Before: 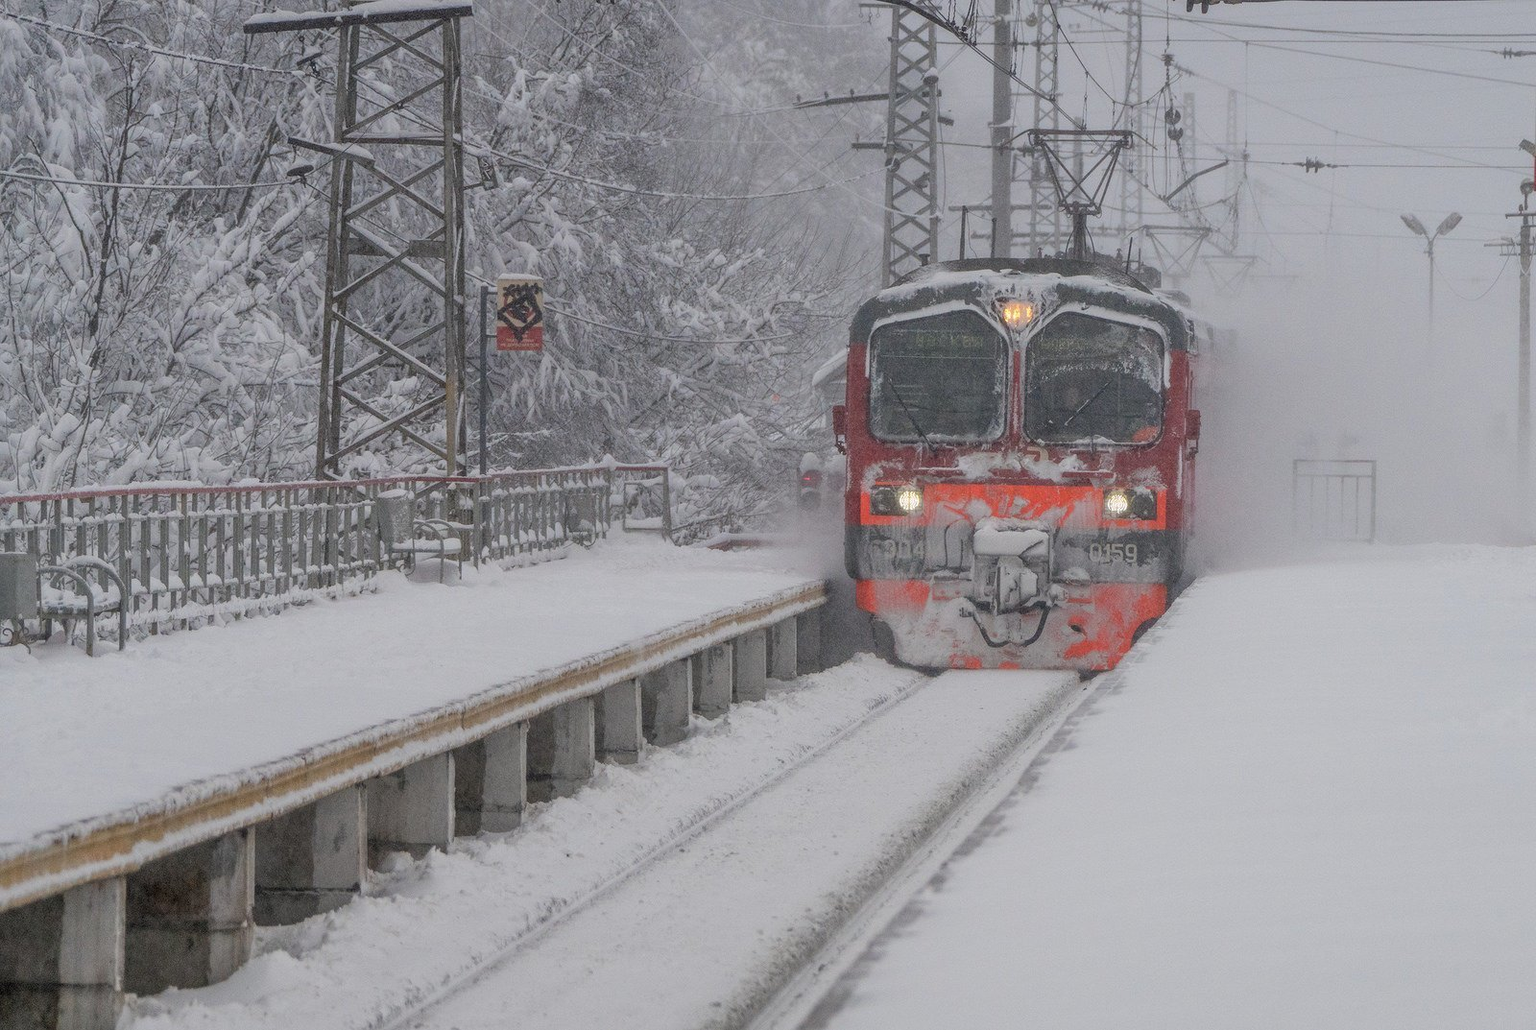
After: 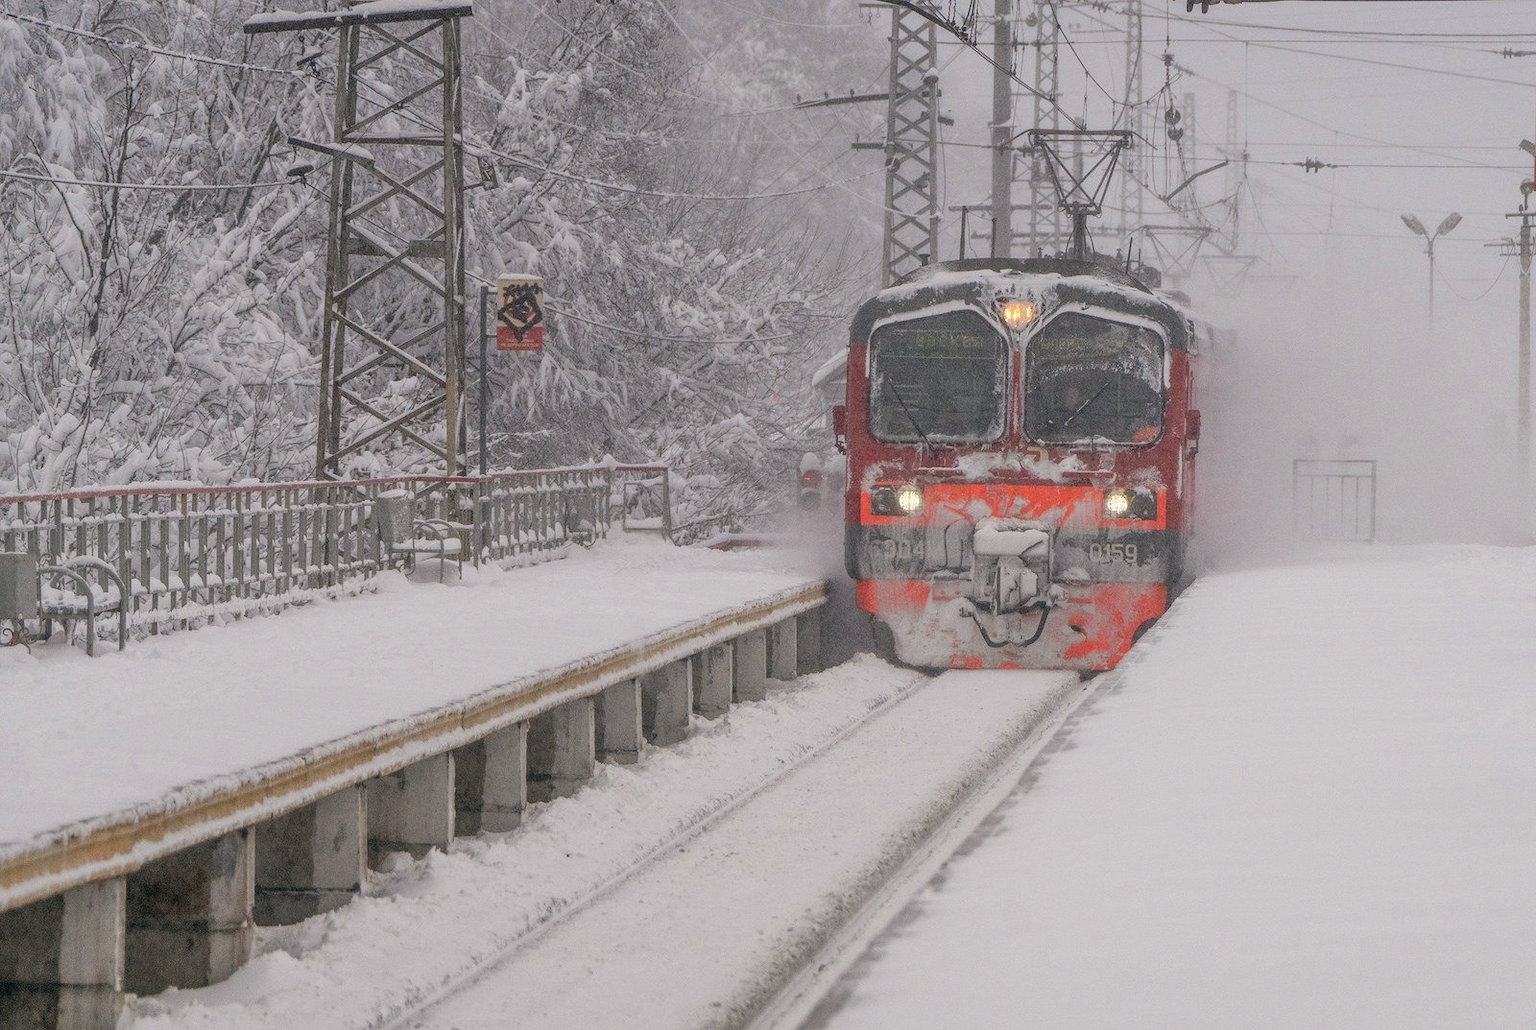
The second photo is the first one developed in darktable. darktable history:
color balance: lift [1, 0.998, 1.001, 1.002], gamma [1, 1.02, 1, 0.98], gain [1, 1.02, 1.003, 0.98]
levels: levels [0, 0.476, 0.951]
